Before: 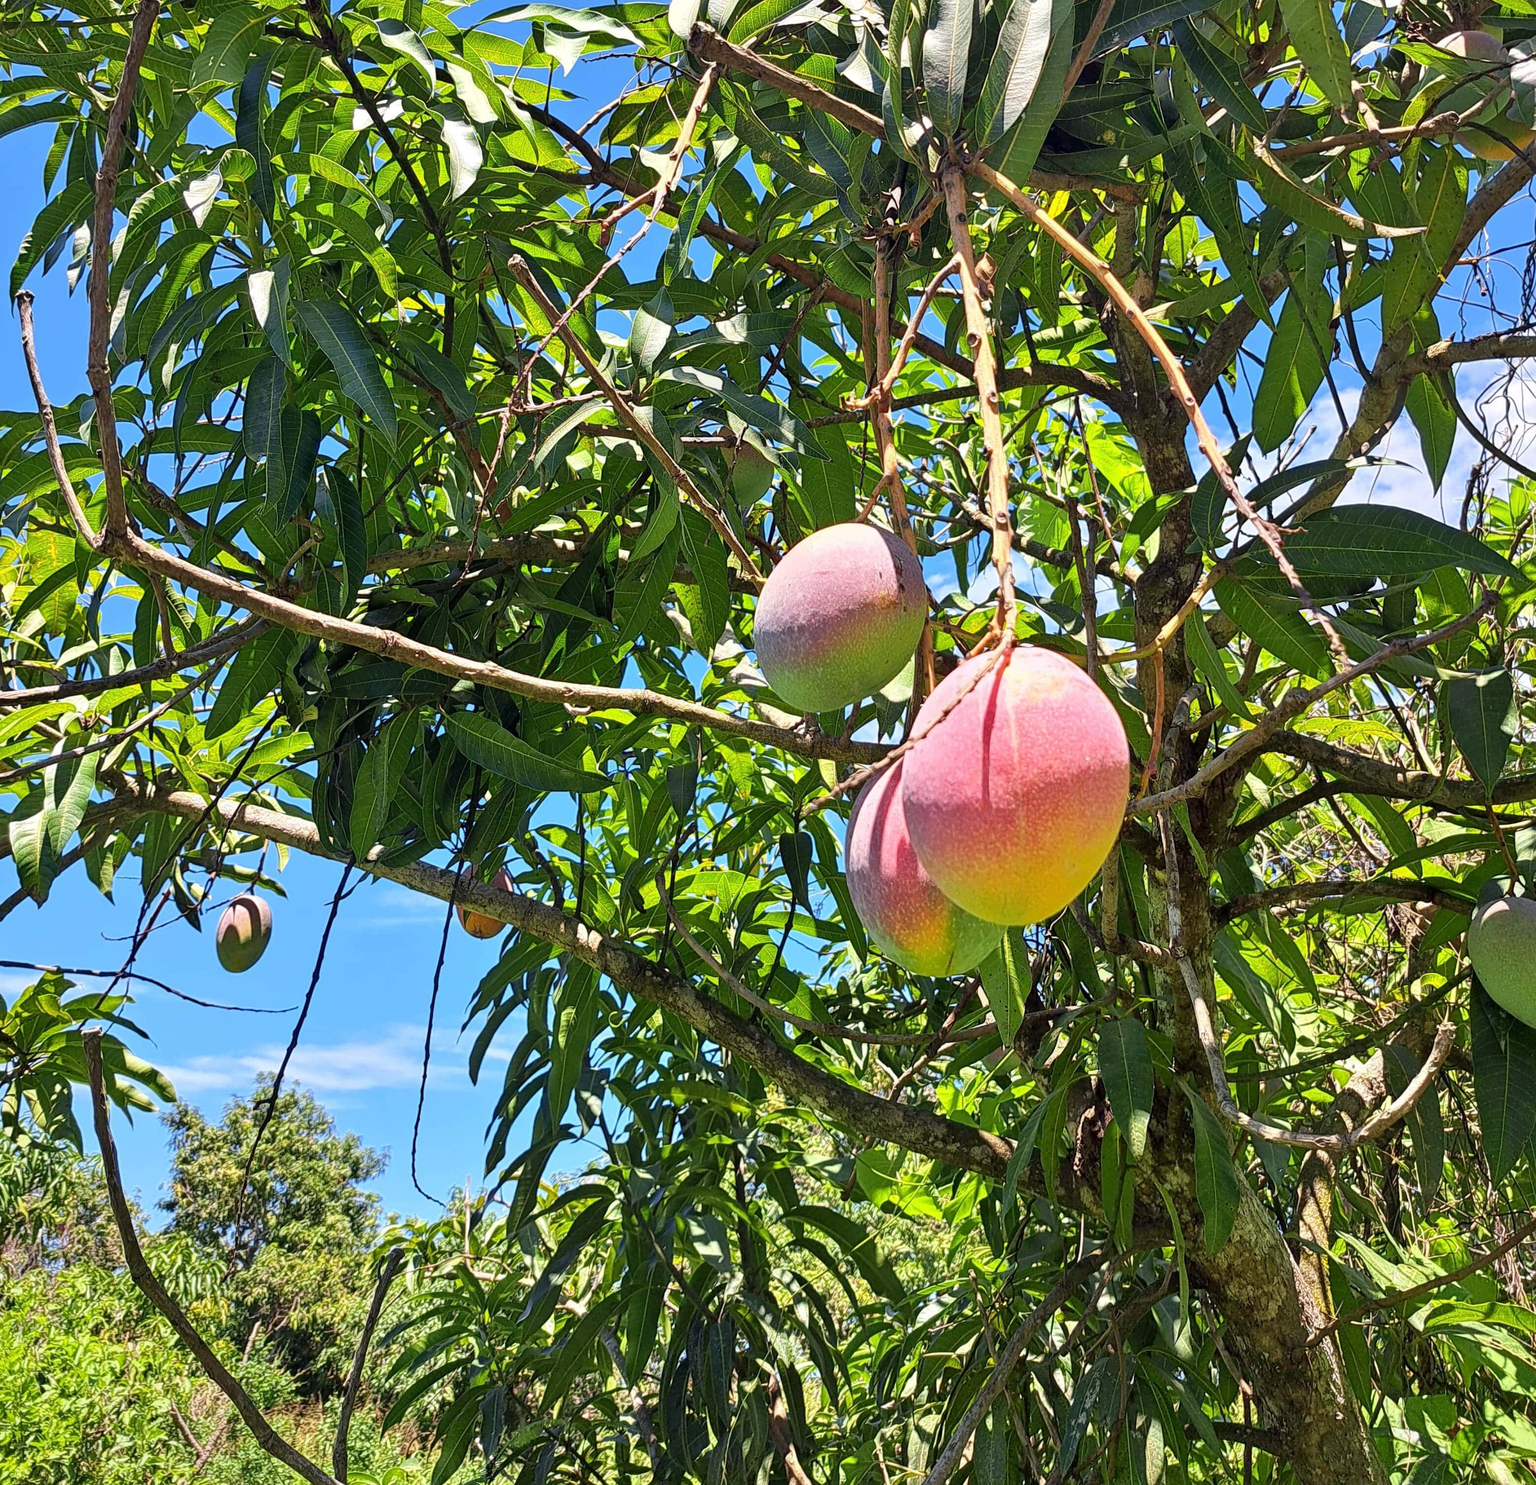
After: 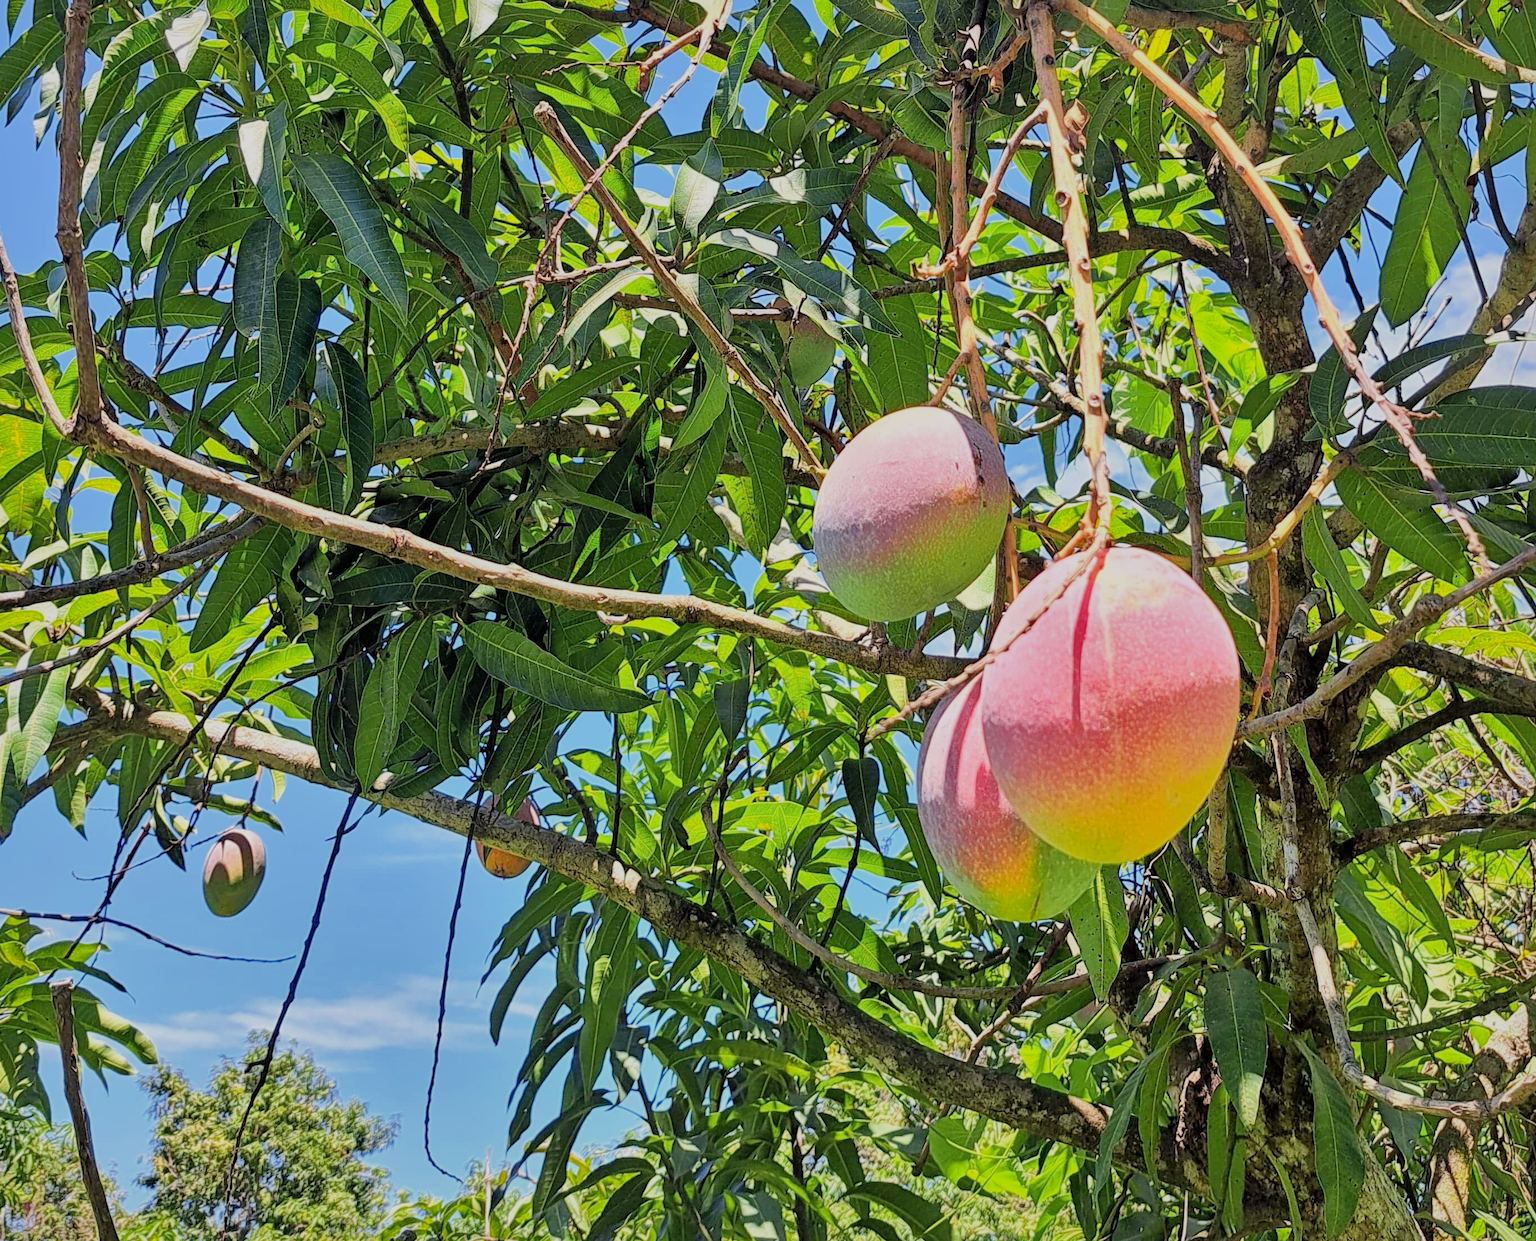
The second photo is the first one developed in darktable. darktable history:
exposure: black level correction 0, exposure 0.5 EV, compensate exposure bias true, compensate highlight preservation false
shadows and highlights: shadows 39.8, highlights -59.73
filmic rgb: black relative exposure -7.65 EV, white relative exposure 4.56 EV, hardness 3.61
crop and rotate: left 2.476%, top 11.139%, right 9.424%, bottom 15.217%
levels: levels [0, 0.492, 0.984]
